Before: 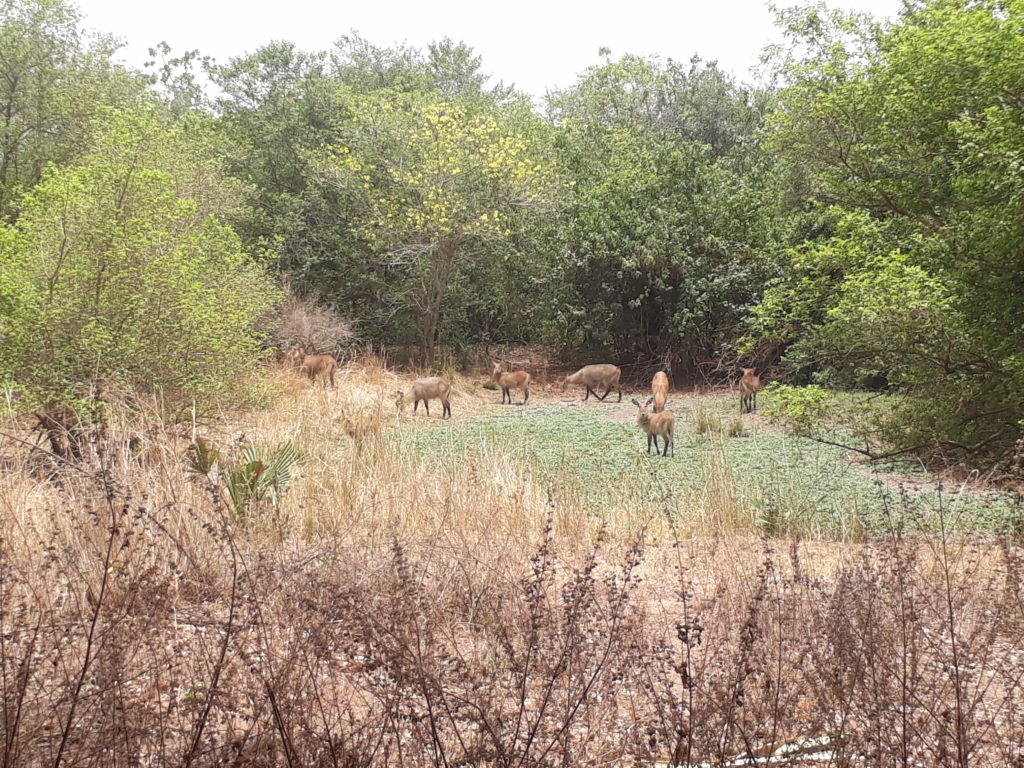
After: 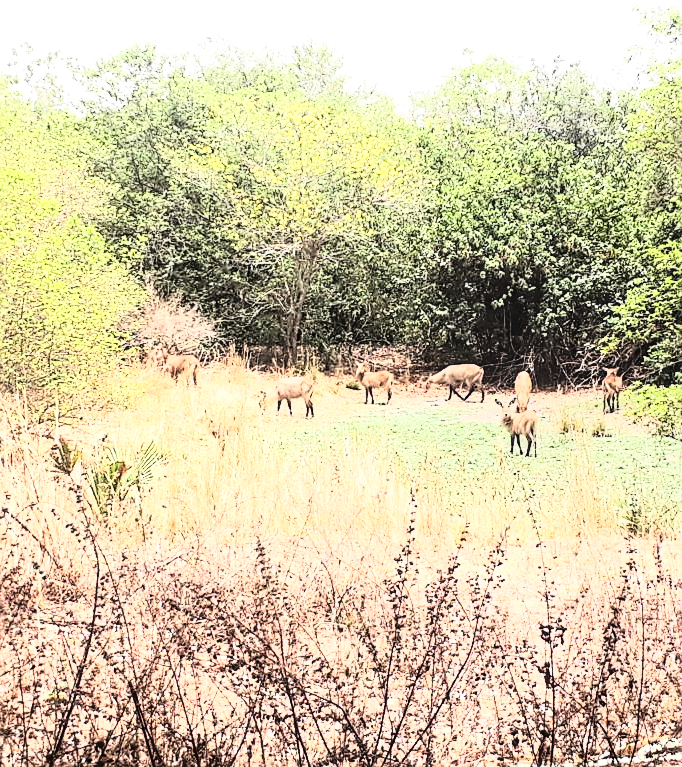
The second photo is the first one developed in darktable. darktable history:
rgb curve: curves: ch0 [(0, 0) (0.21, 0.15) (0.24, 0.21) (0.5, 0.75) (0.75, 0.96) (0.89, 0.99) (1, 1)]; ch1 [(0, 0.02) (0.21, 0.13) (0.25, 0.2) (0.5, 0.67) (0.75, 0.9) (0.89, 0.97) (1, 1)]; ch2 [(0, 0.02) (0.21, 0.13) (0.25, 0.2) (0.5, 0.67) (0.75, 0.9) (0.89, 0.97) (1, 1)], compensate middle gray true
crop and rotate: left 13.409%, right 19.924%
local contrast: on, module defaults
sharpen: on, module defaults
tone equalizer: -8 EV -0.75 EV, -7 EV -0.7 EV, -6 EV -0.6 EV, -5 EV -0.4 EV, -3 EV 0.4 EV, -2 EV 0.6 EV, -1 EV 0.7 EV, +0 EV 0.75 EV, edges refinement/feathering 500, mask exposure compensation -1.57 EV, preserve details no
